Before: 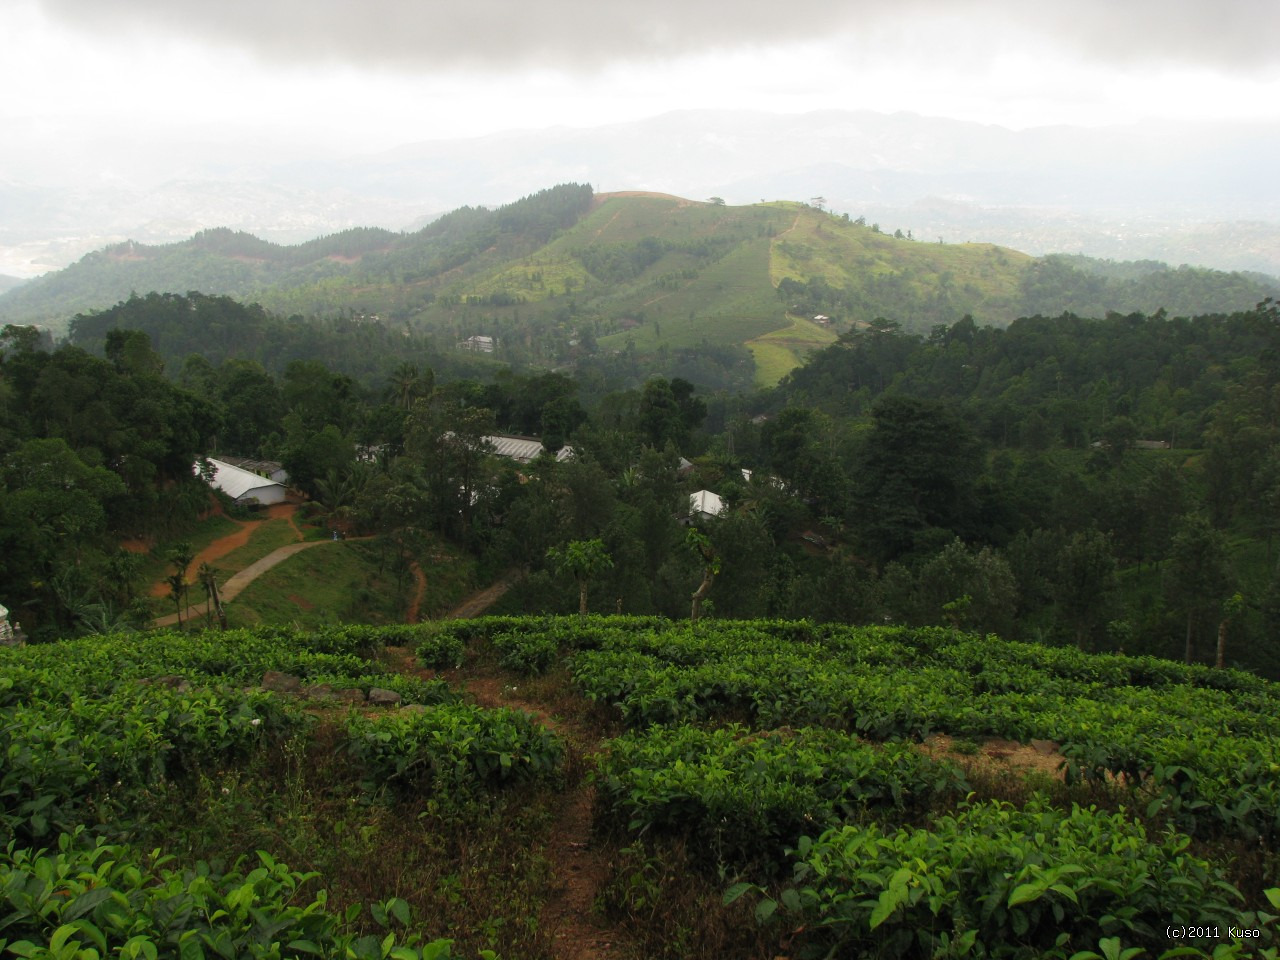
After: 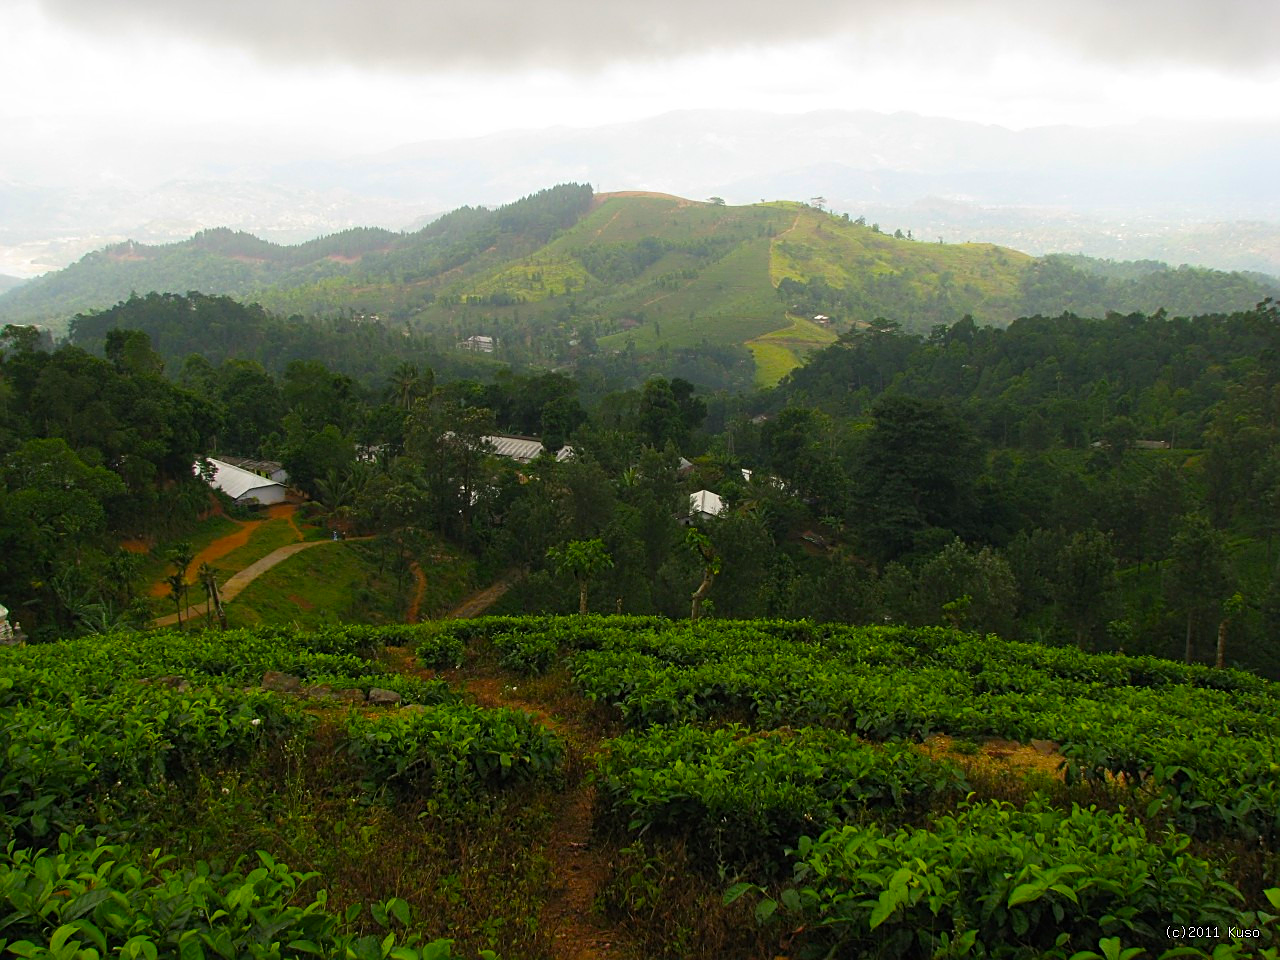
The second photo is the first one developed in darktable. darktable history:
sharpen: on, module defaults
color balance rgb: linear chroma grading › global chroma 15%, perceptual saturation grading › global saturation 30%
